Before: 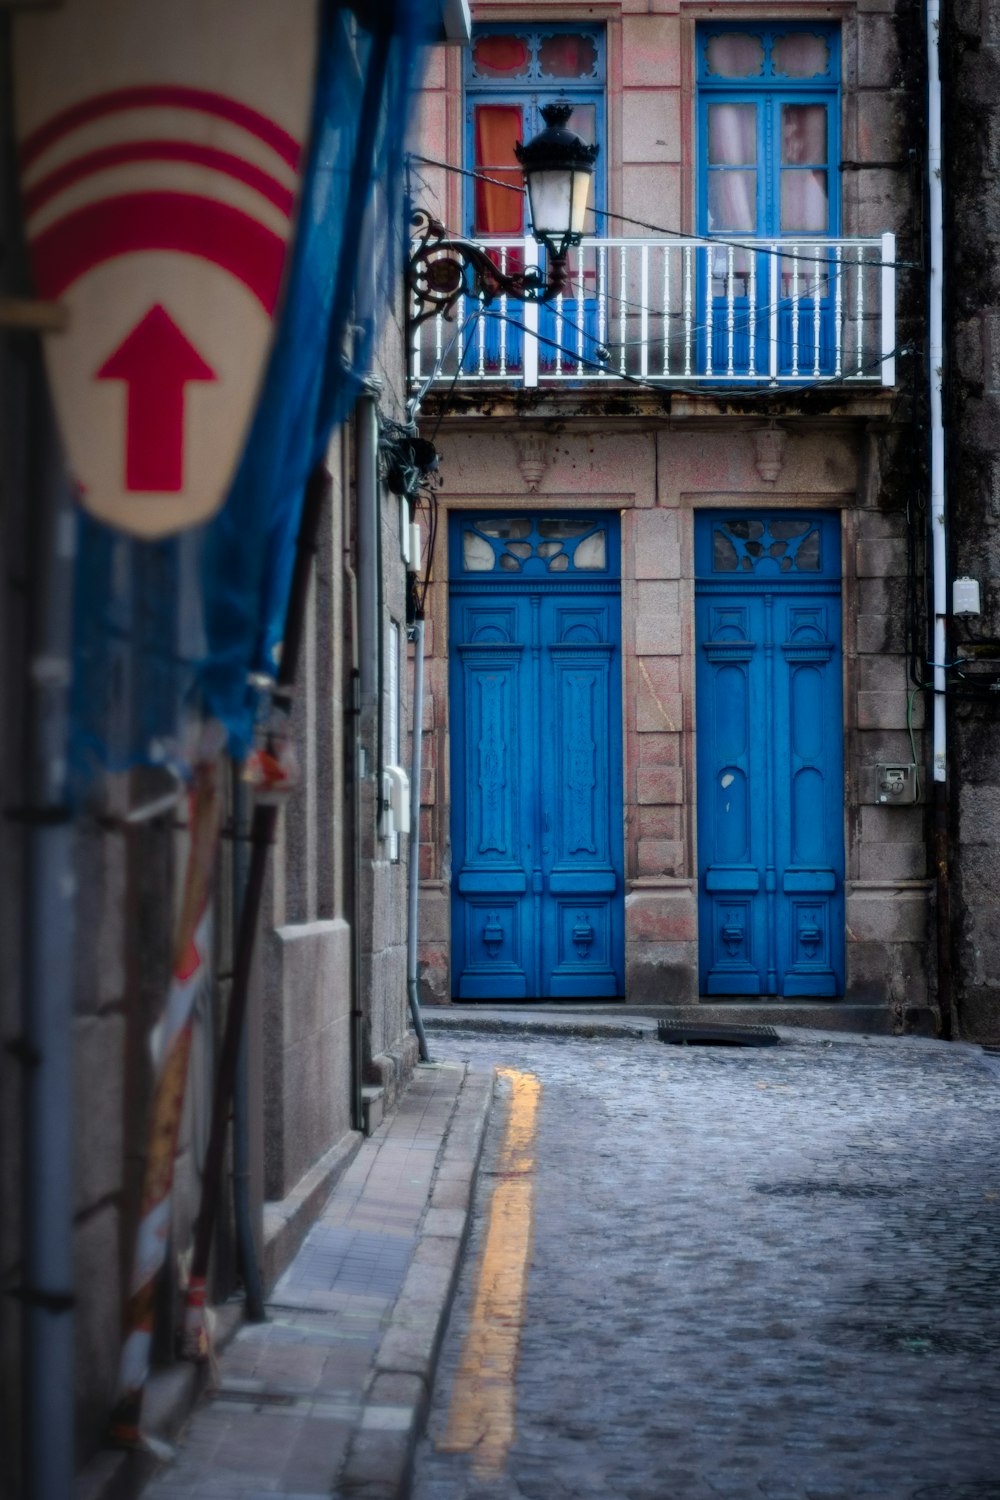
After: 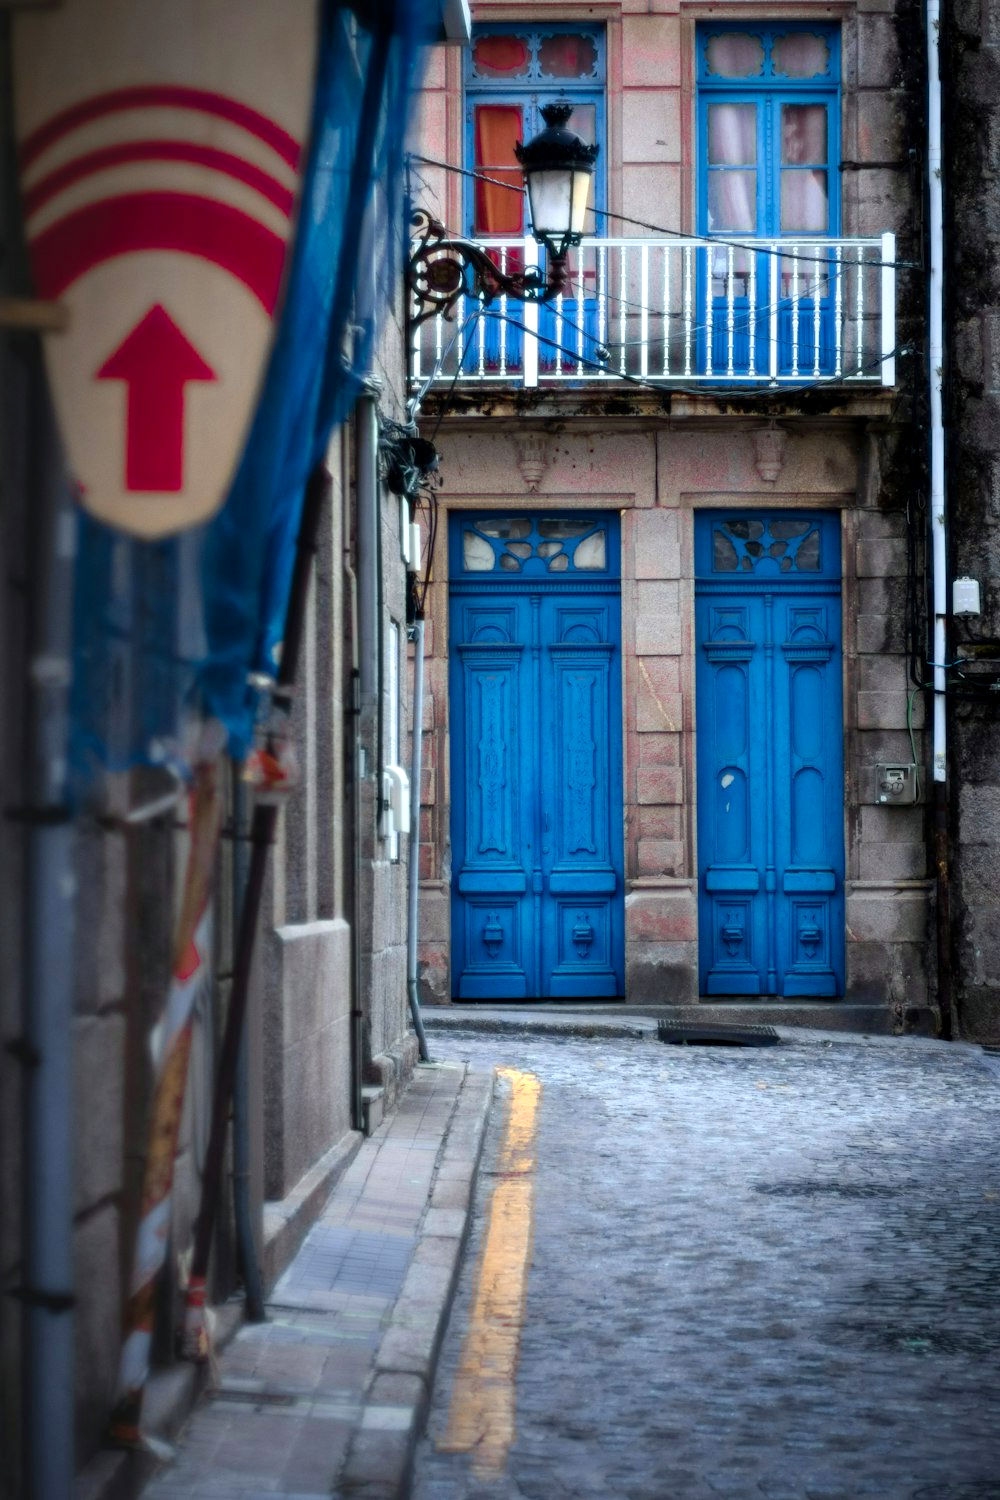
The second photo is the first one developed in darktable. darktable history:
exposure: black level correction 0.001, exposure 0.5 EV, compensate exposure bias true, compensate highlight preservation false
white balance: red 0.978, blue 0.999
